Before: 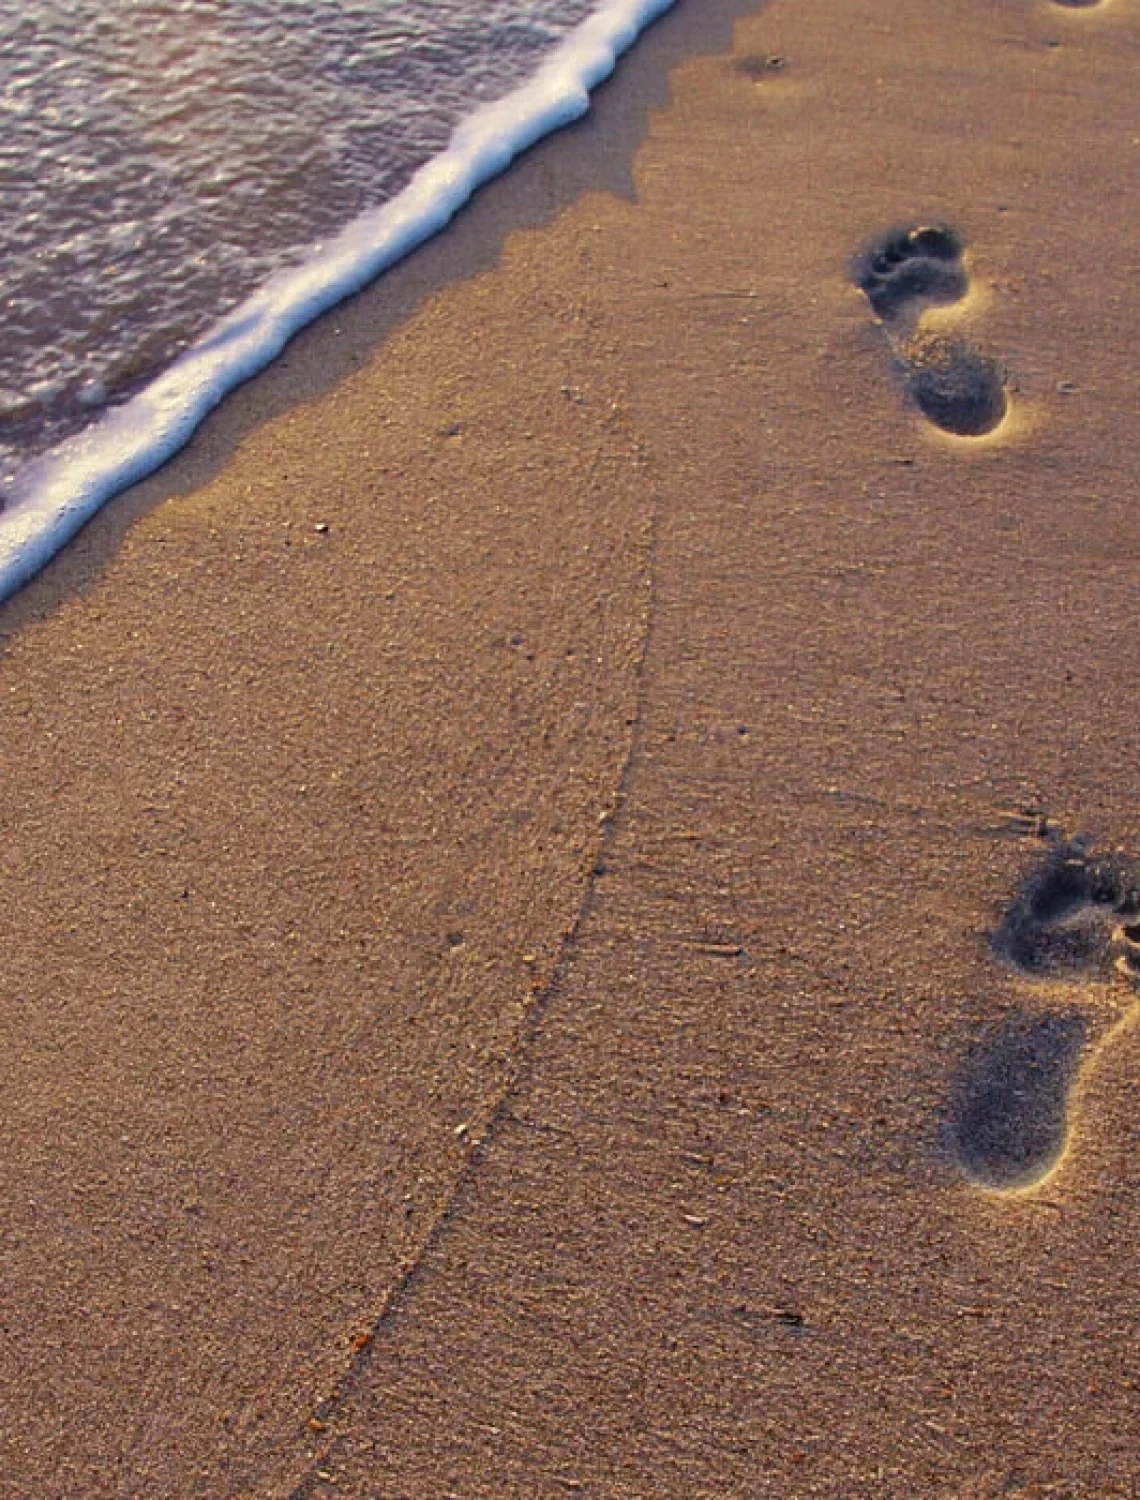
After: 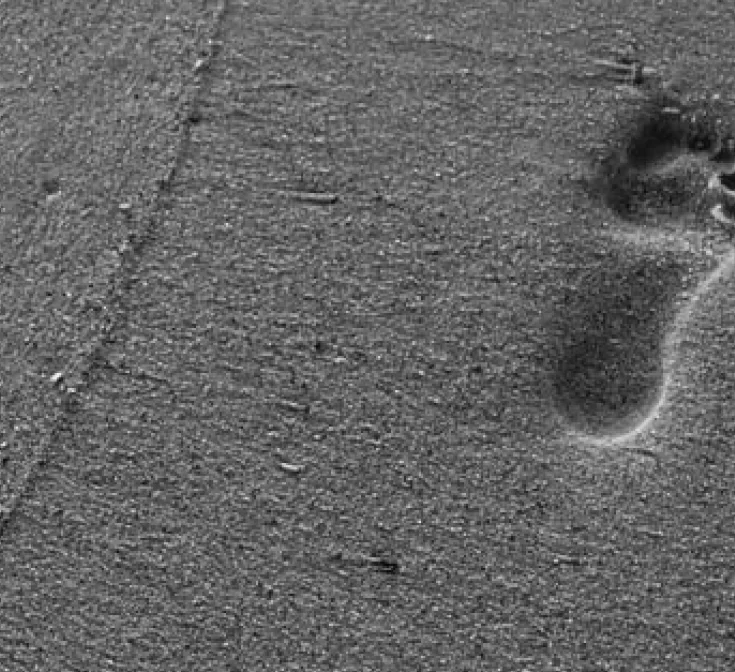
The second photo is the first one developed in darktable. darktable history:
crop and rotate: left 35.509%, top 50.238%, bottom 4.934%
monochrome: on, module defaults
